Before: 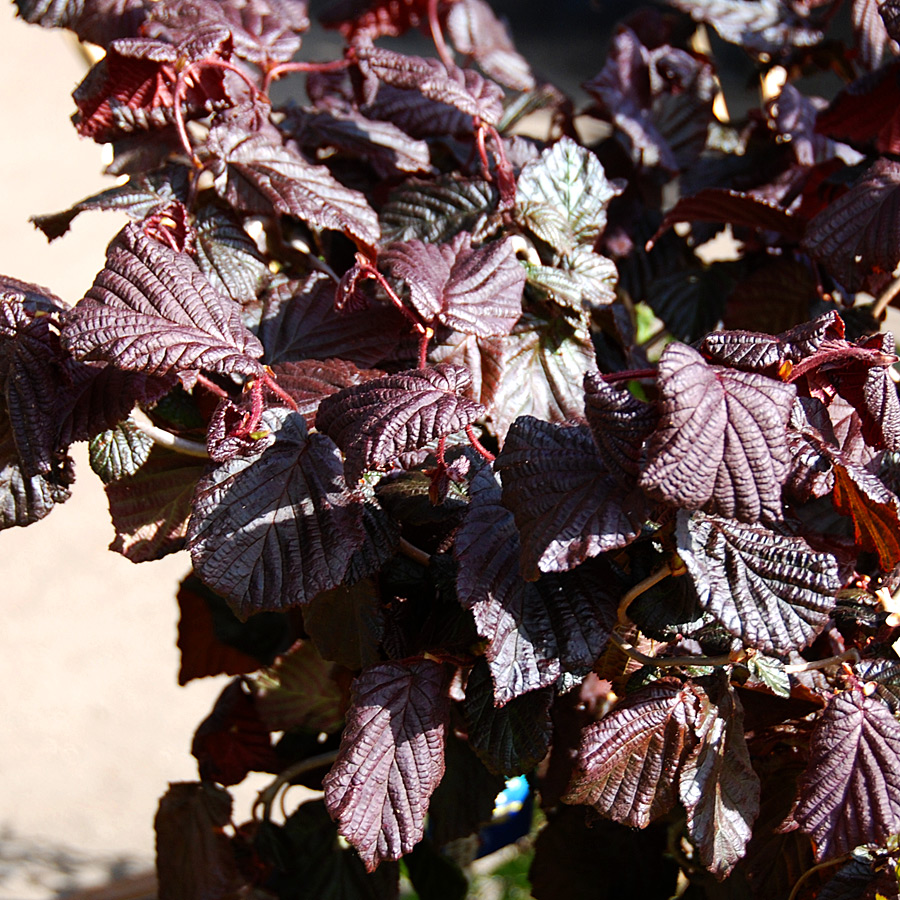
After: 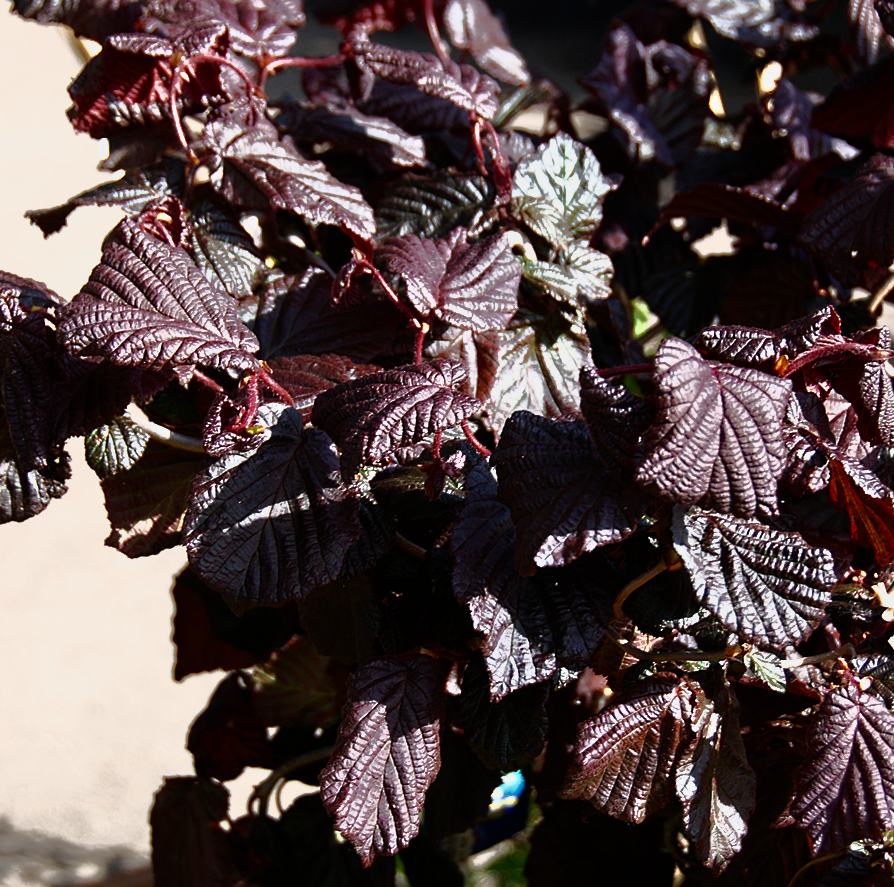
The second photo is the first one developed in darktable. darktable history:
exposure: exposure 0.203 EV, compensate highlight preservation false
tone equalizer: -8 EV -1.99 EV, -7 EV -1.99 EV, -6 EV -1.98 EV, -5 EV -1.98 EV, -4 EV -1.96 EV, -3 EV -2 EV, -2 EV -1.99 EV, -1 EV -1.62 EV, +0 EV -1.99 EV
crop: left 0.484%, top 0.644%, right 0.15%, bottom 0.72%
tone curve: curves: ch0 [(0, 0) (0.003, 0.003) (0.011, 0.01) (0.025, 0.023) (0.044, 0.042) (0.069, 0.065) (0.1, 0.094) (0.136, 0.128) (0.177, 0.167) (0.224, 0.211) (0.277, 0.261) (0.335, 0.316) (0.399, 0.376) (0.468, 0.441) (0.543, 0.685) (0.623, 0.741) (0.709, 0.8) (0.801, 0.863) (0.898, 0.929) (1, 1)], color space Lab, independent channels, preserve colors none
levels: mode automatic, levels [0, 0.492, 0.984]
